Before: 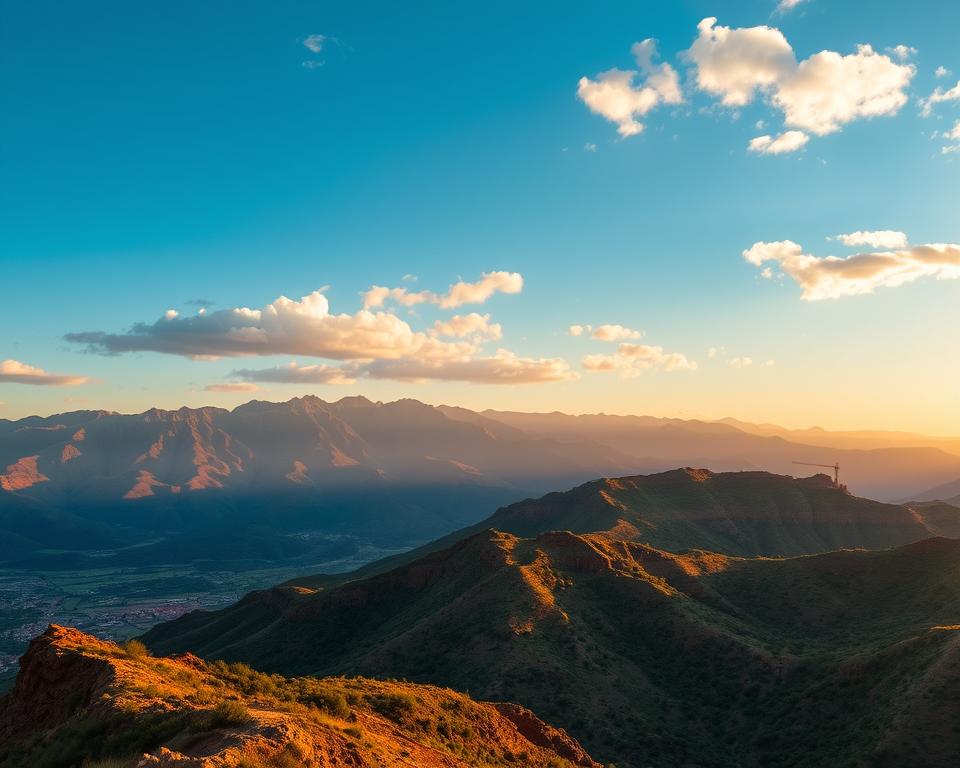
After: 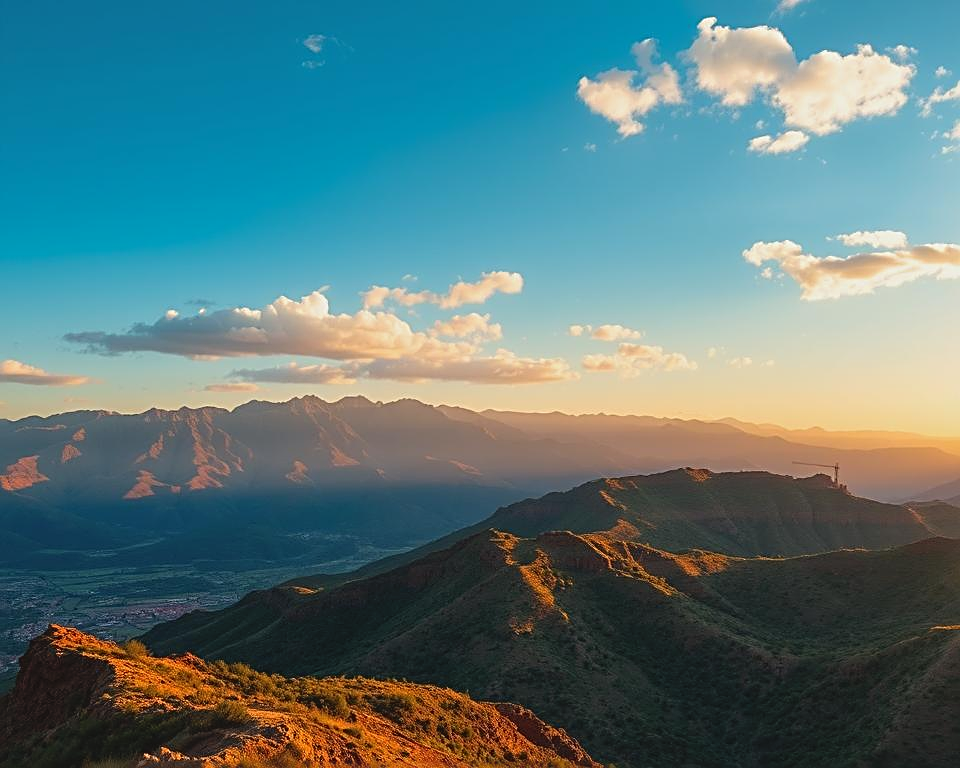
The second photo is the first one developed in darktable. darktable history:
contrast brightness saturation: contrast -0.11
sharpen: radius 2.531, amount 0.628
